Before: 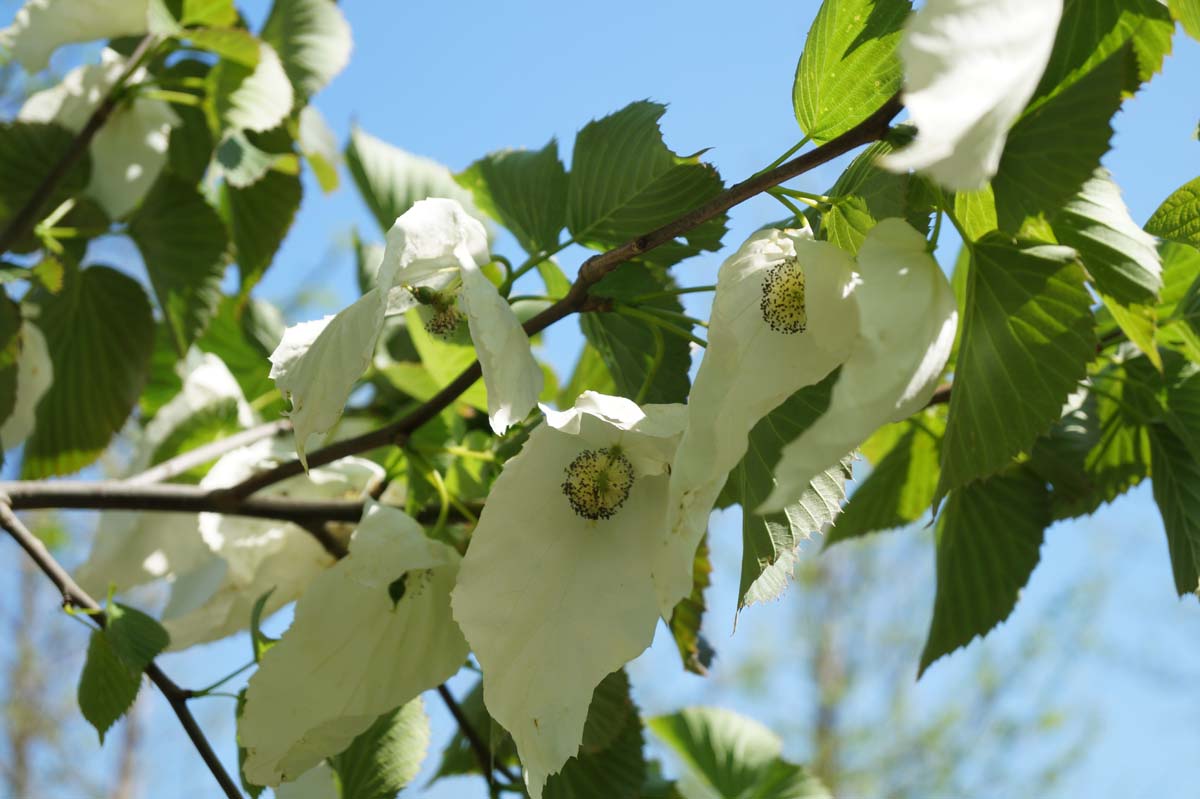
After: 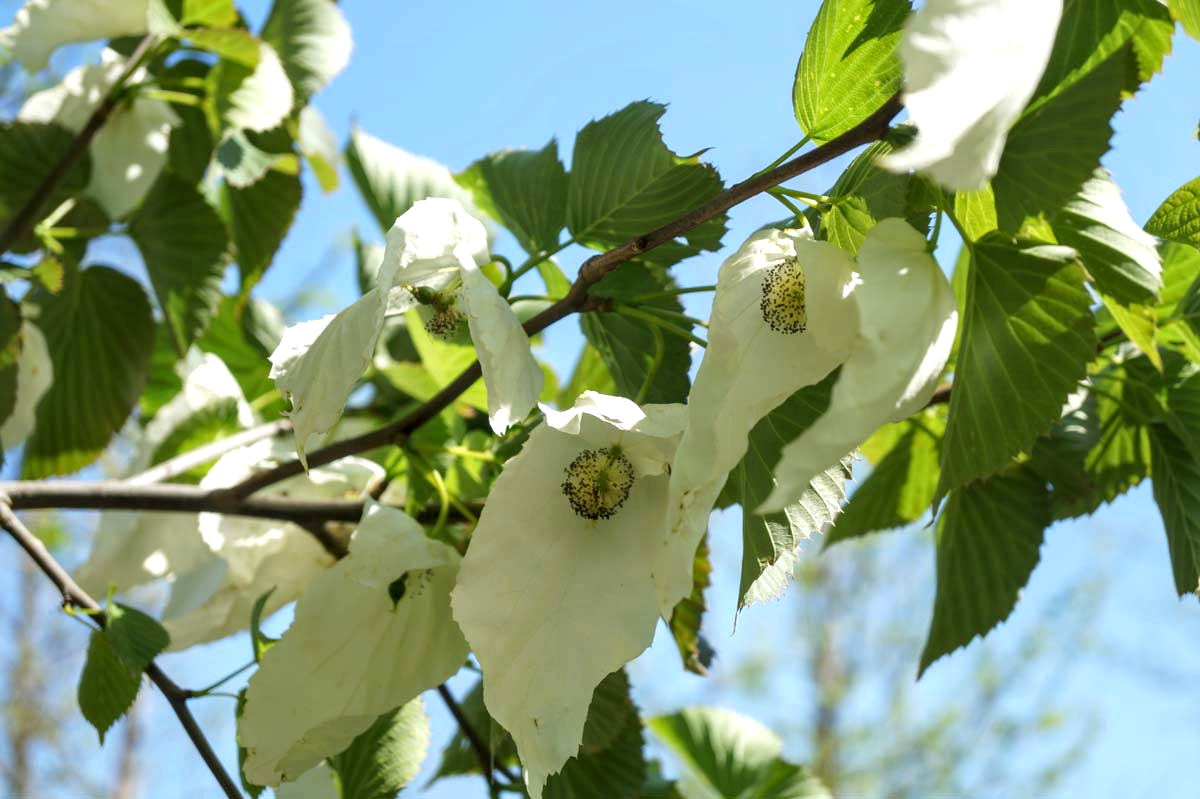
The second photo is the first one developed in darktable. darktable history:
exposure: black level correction 0.002, exposure 0.295 EV, compensate highlight preservation false
local contrast: on, module defaults
